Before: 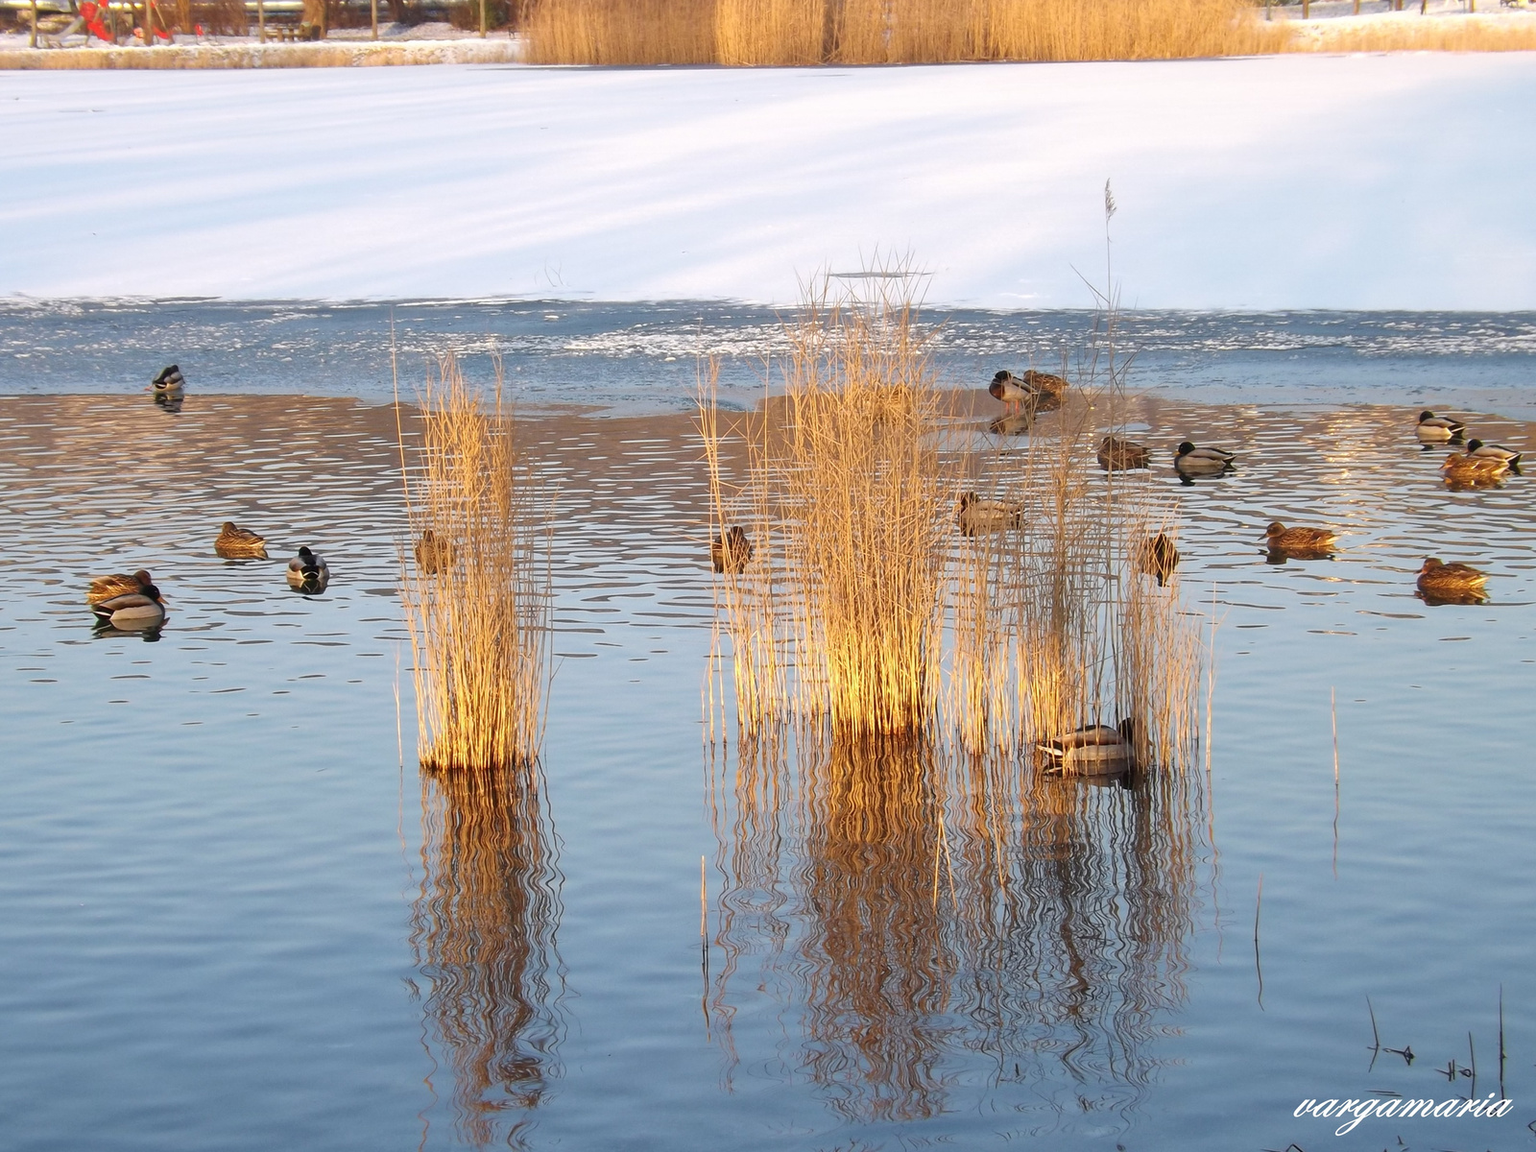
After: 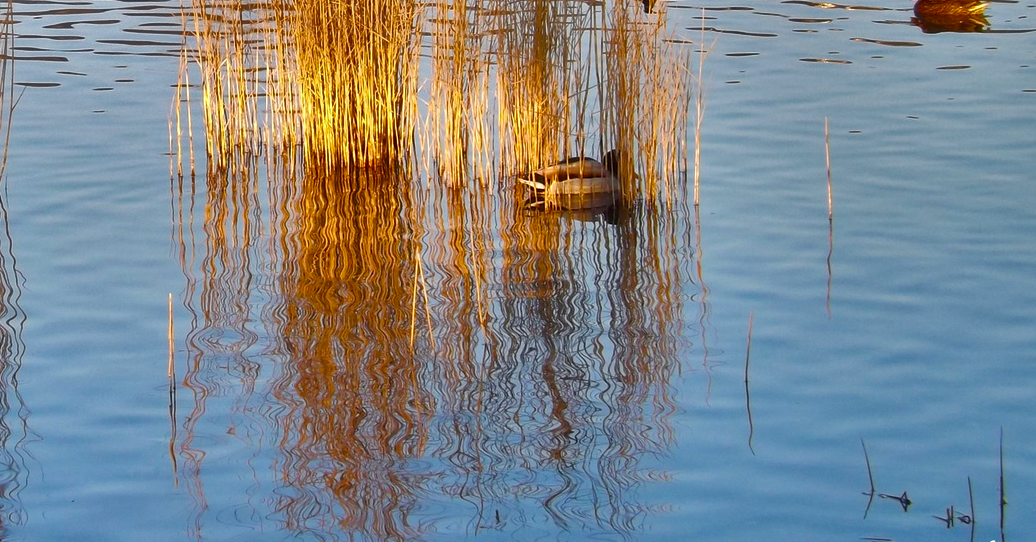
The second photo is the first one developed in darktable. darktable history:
shadows and highlights: shadows 20.97, highlights -82.57, shadows color adjustment 97.67%, soften with gaussian
crop and rotate: left 35.206%, top 49.835%, bottom 4.941%
color balance rgb: perceptual saturation grading › global saturation 54.915%, perceptual saturation grading › highlights -50.401%, perceptual saturation grading › mid-tones 40.519%, perceptual saturation grading › shadows 30.658%, perceptual brilliance grading › global brilliance 4.557%, global vibrance 10.987%
